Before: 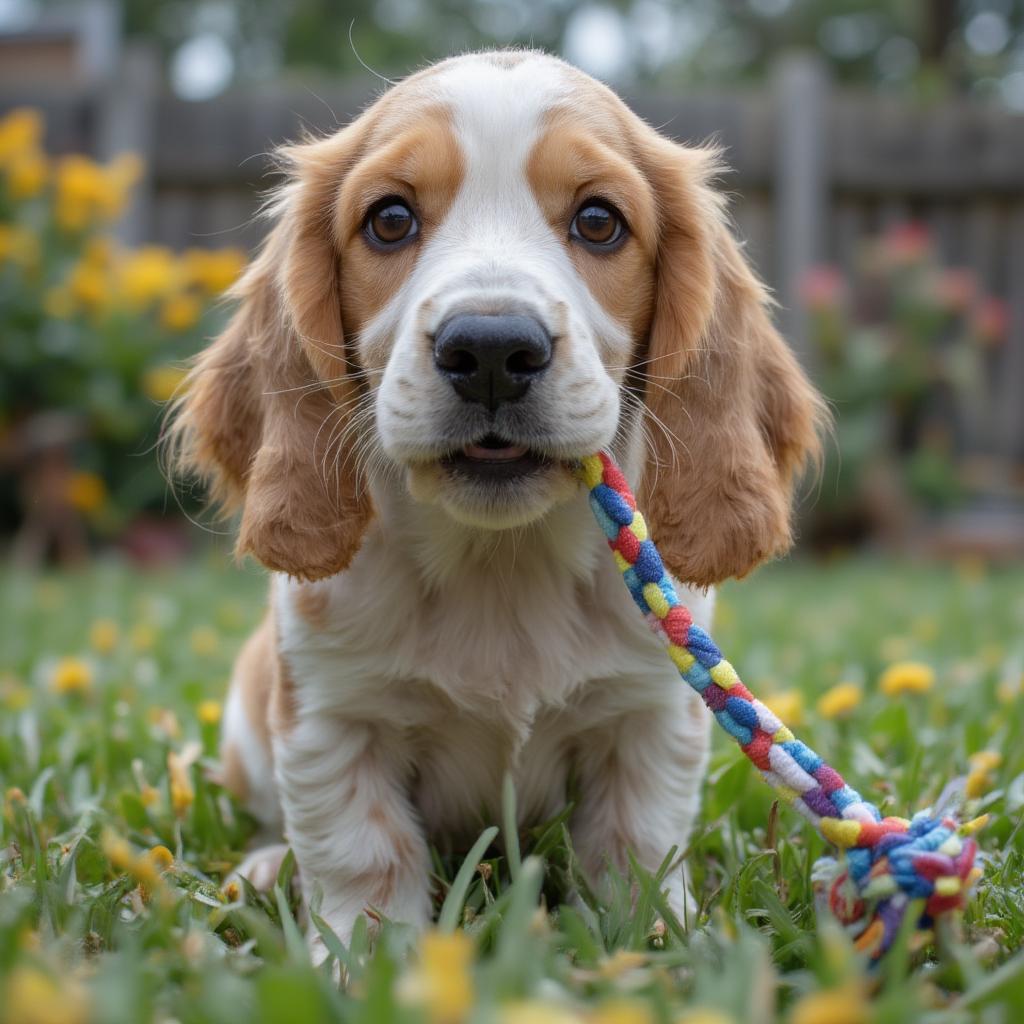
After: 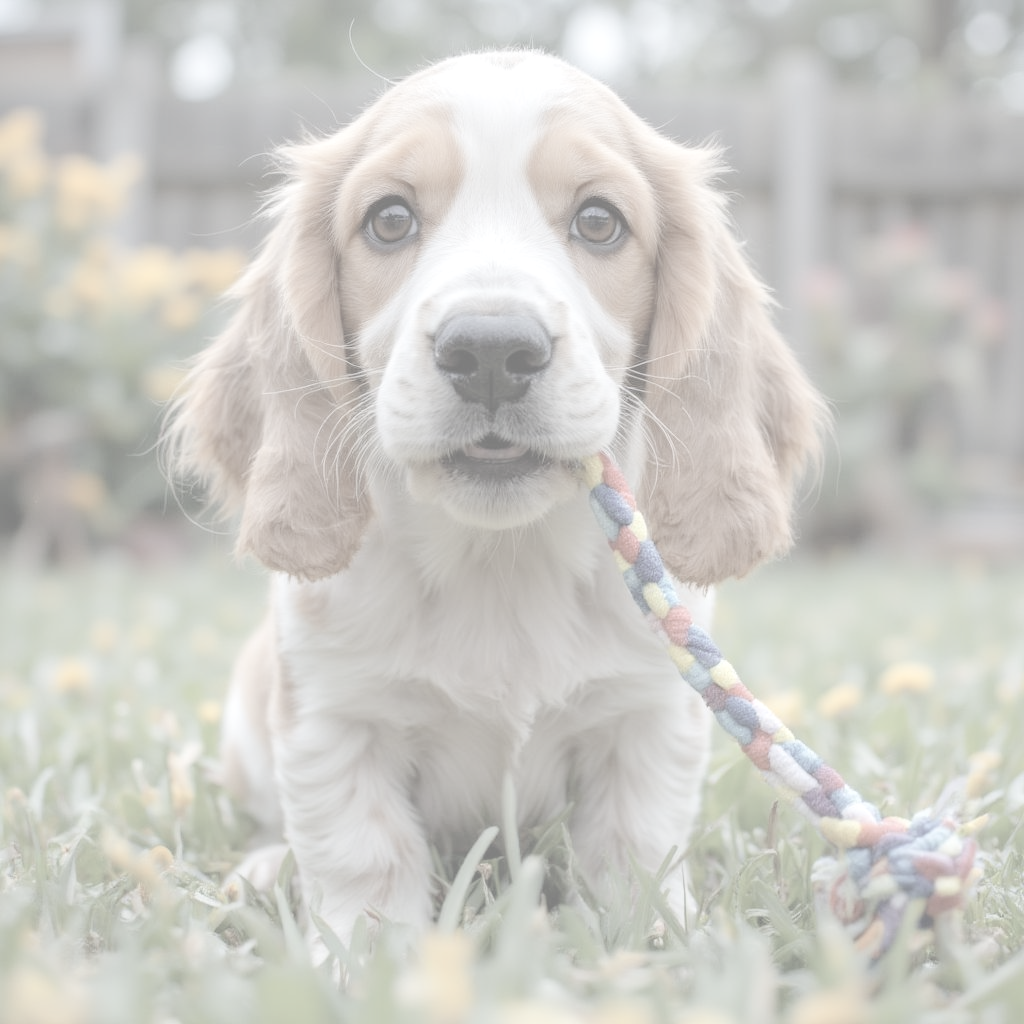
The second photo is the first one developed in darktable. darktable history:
shadows and highlights: radius 112.14, shadows 51.21, white point adjustment 9.04, highlights -2.81, soften with gaussian
contrast brightness saturation: contrast -0.315, brightness 0.738, saturation -0.786
